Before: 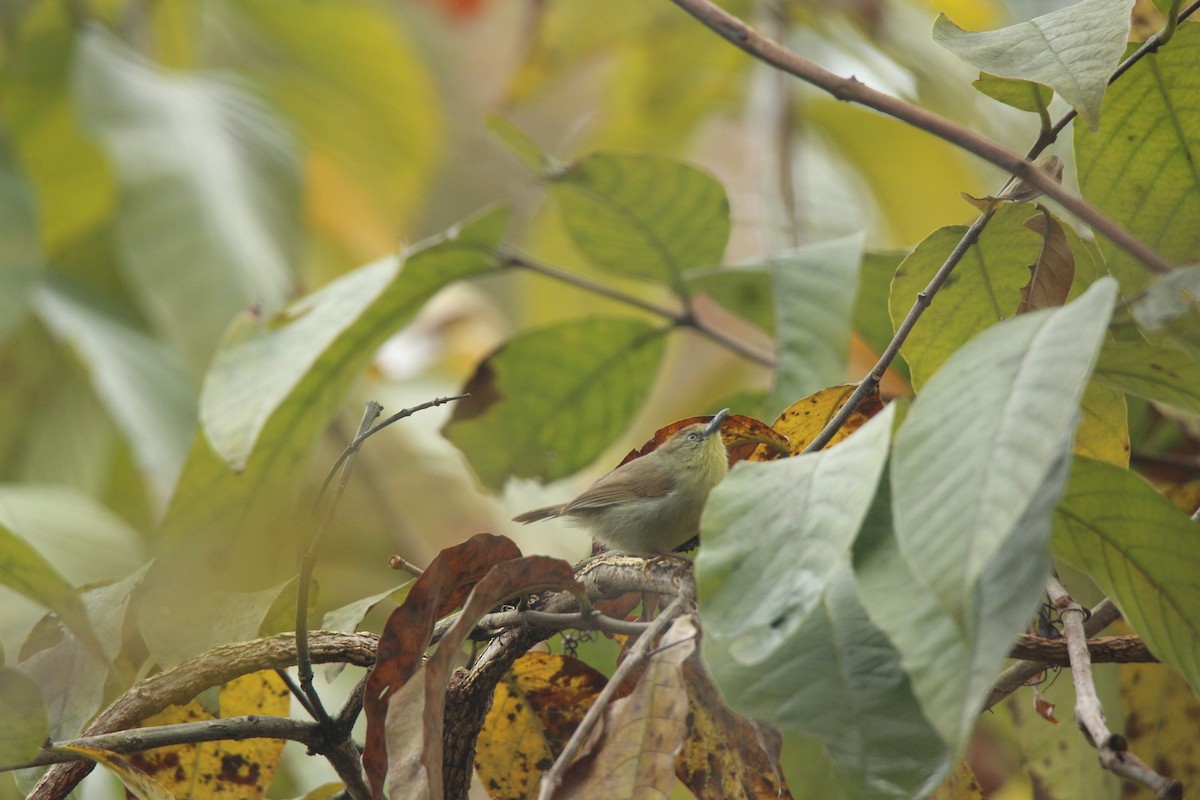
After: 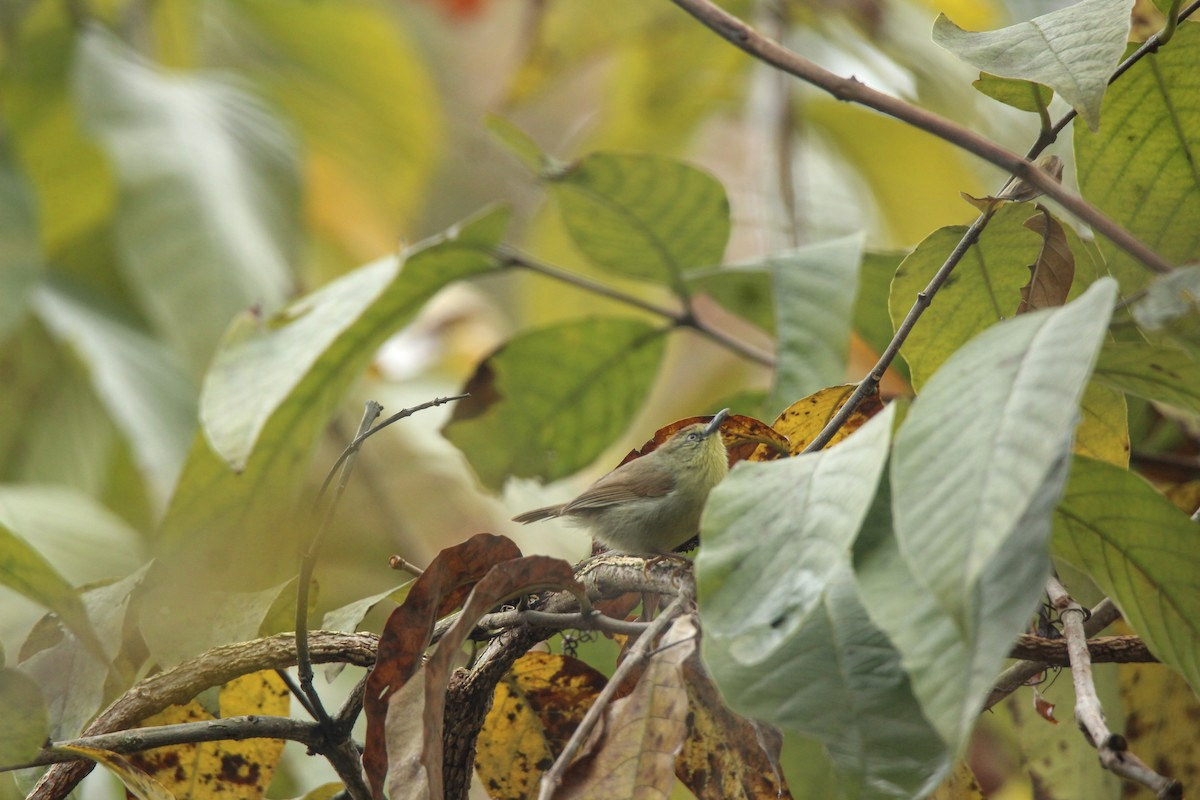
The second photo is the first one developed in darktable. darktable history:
exposure: black level correction 0.001, exposure 0.014 EV, compensate highlight preservation false
local contrast: on, module defaults
